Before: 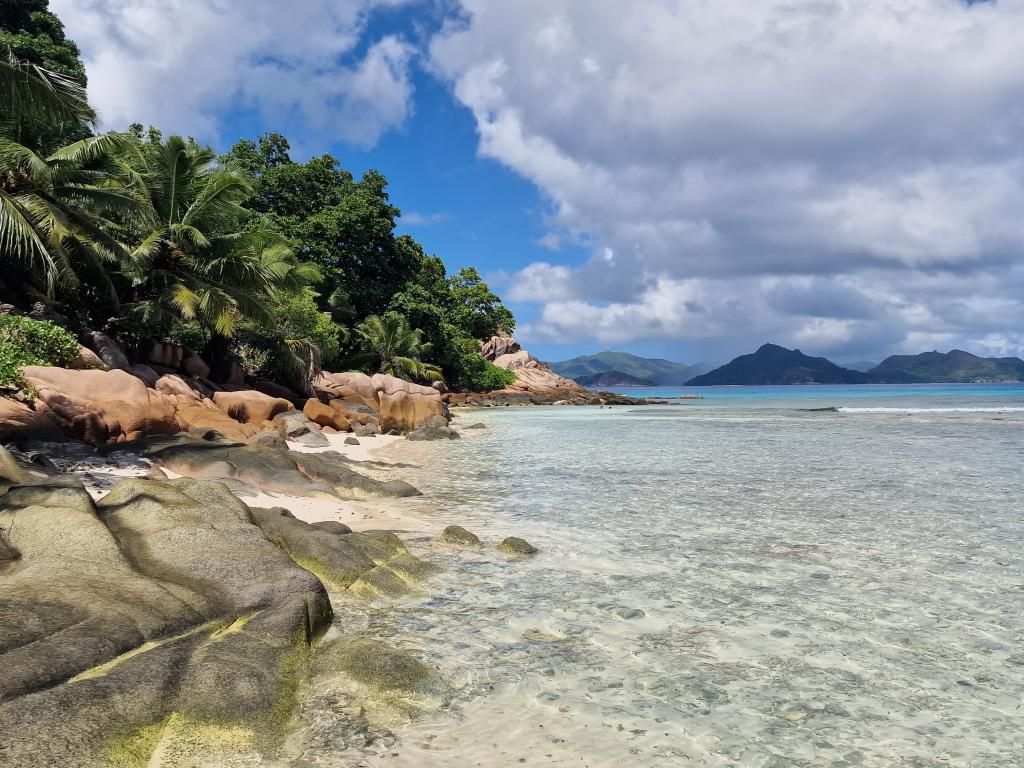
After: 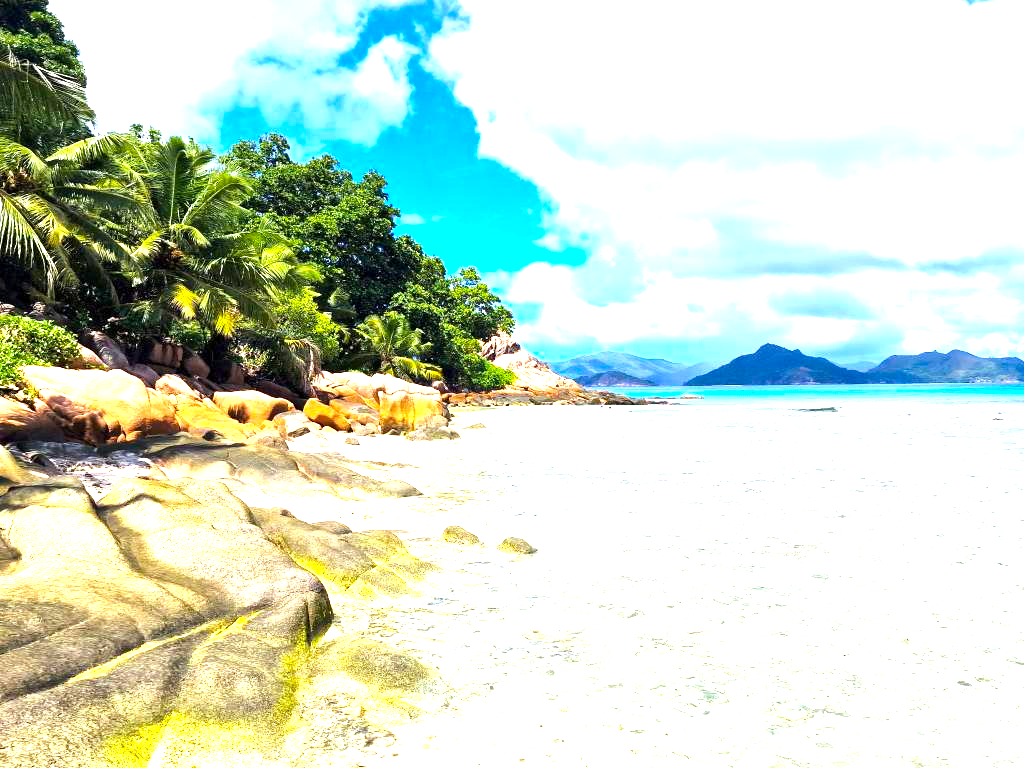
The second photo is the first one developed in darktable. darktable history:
exposure: black level correction 0.001, exposure 1.636 EV, compensate exposure bias true, compensate highlight preservation false
color balance rgb: perceptual saturation grading › global saturation 14.586%, perceptual brilliance grading › highlights 9.691%, perceptual brilliance grading › mid-tones 5.783%, global vibrance 42.76%
